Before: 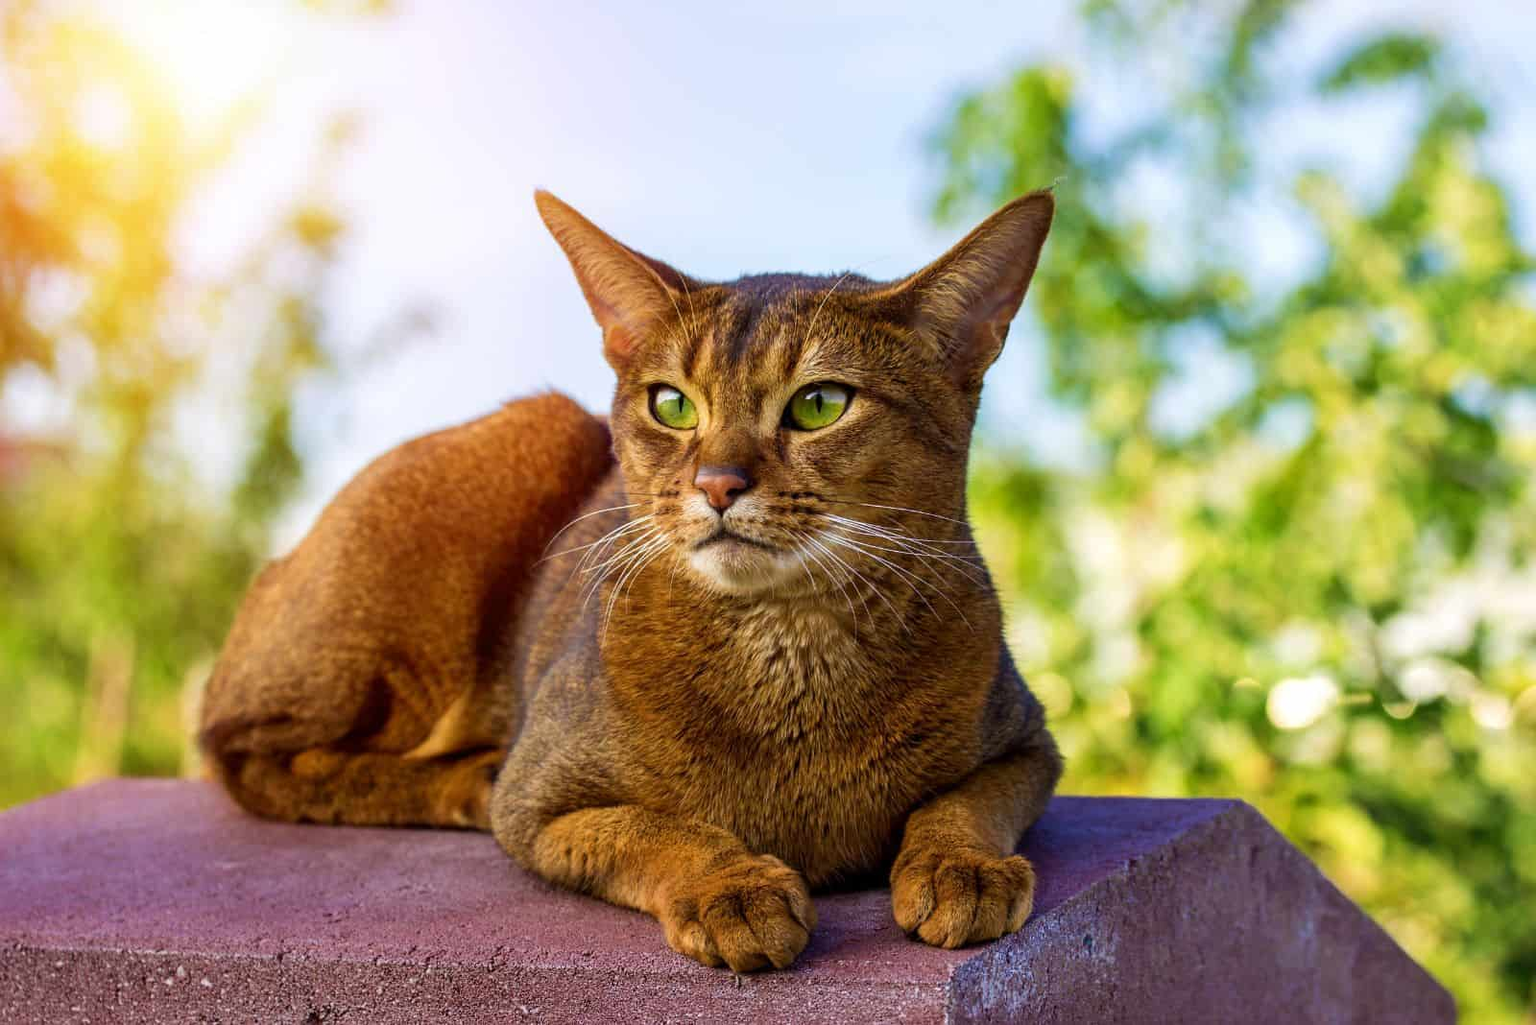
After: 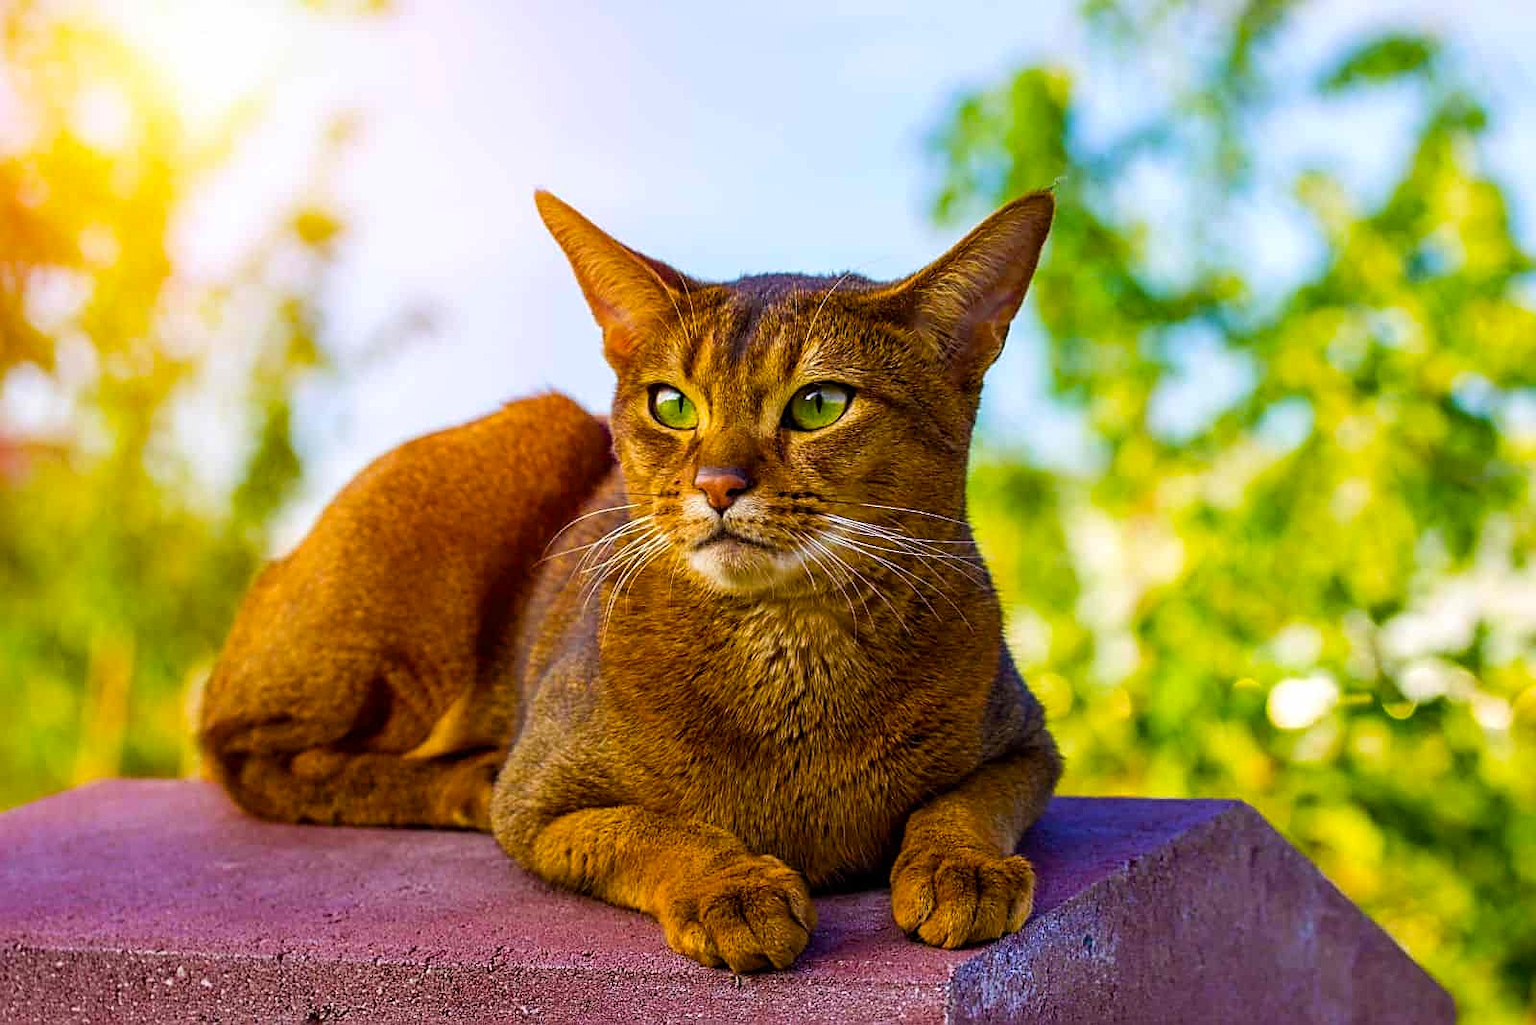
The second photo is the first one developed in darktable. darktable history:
color balance rgb: linear chroma grading › global chroma 15%, perceptual saturation grading › global saturation 30%
sharpen: on, module defaults
